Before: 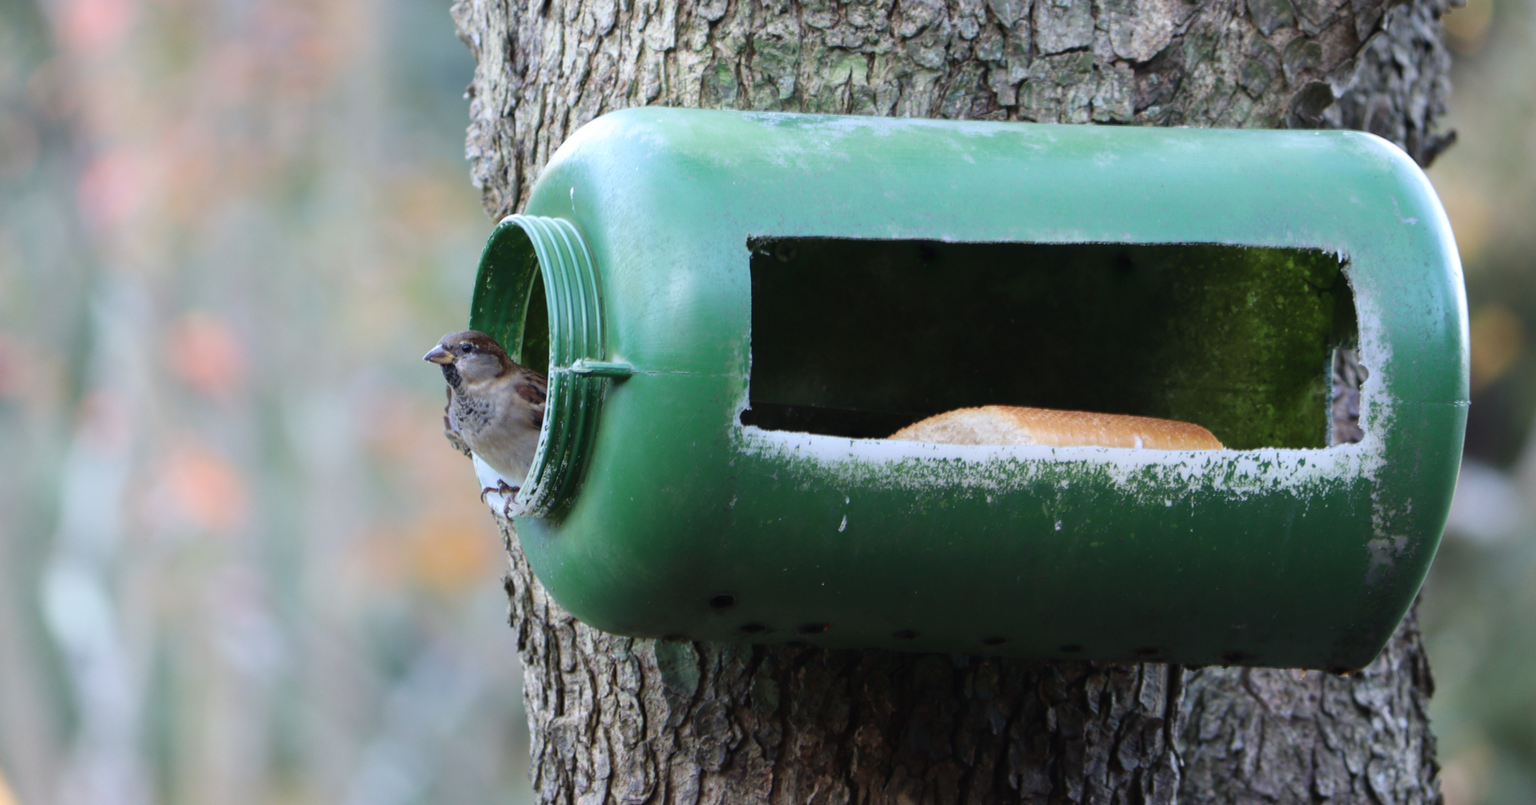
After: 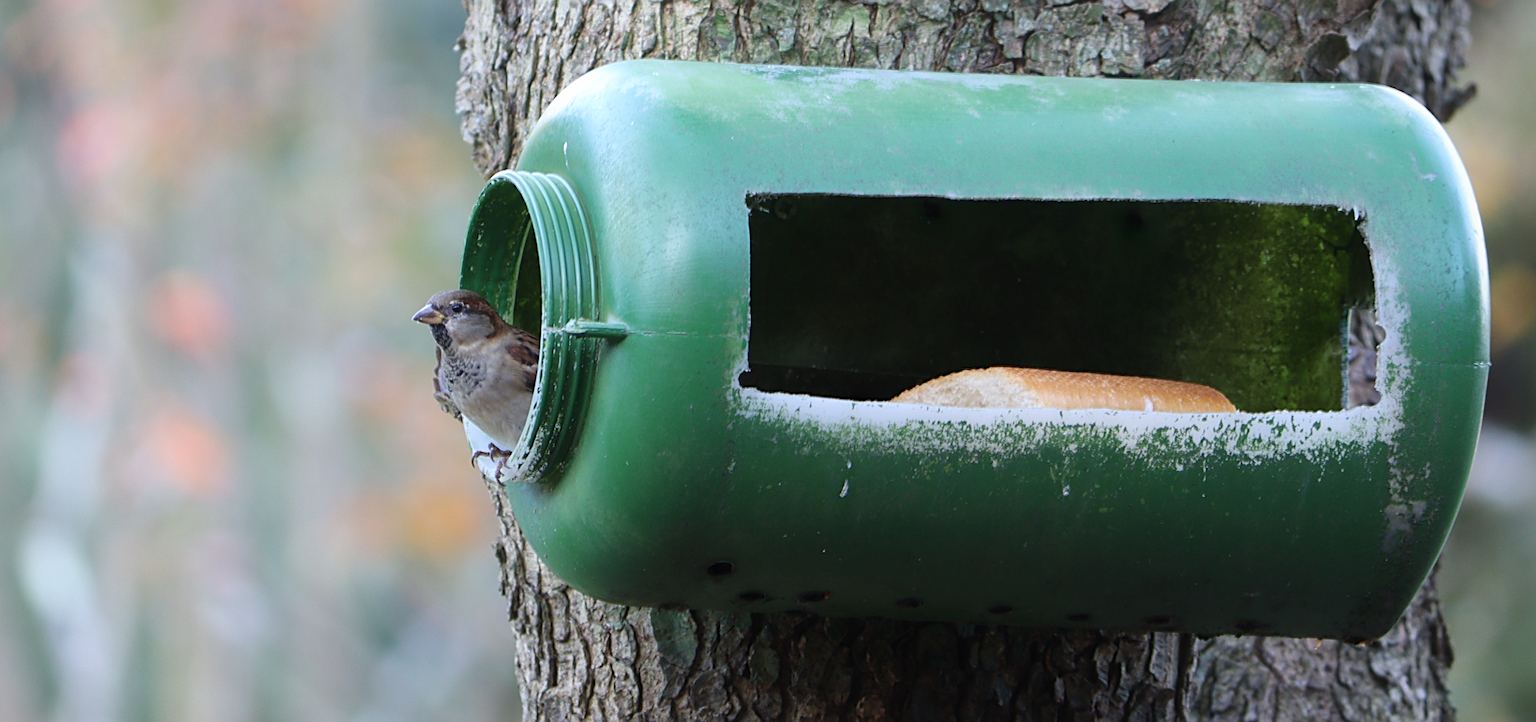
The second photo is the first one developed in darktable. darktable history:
sharpen: on, module defaults
contrast equalizer: y [[0.5, 0.488, 0.462, 0.461, 0.491, 0.5], [0.5 ×6], [0.5 ×6], [0 ×6], [0 ×6]]
crop: left 1.507%, top 6.147%, right 1.379%, bottom 6.637%
local contrast: mode bilateral grid, contrast 20, coarseness 50, detail 120%, midtone range 0.2
